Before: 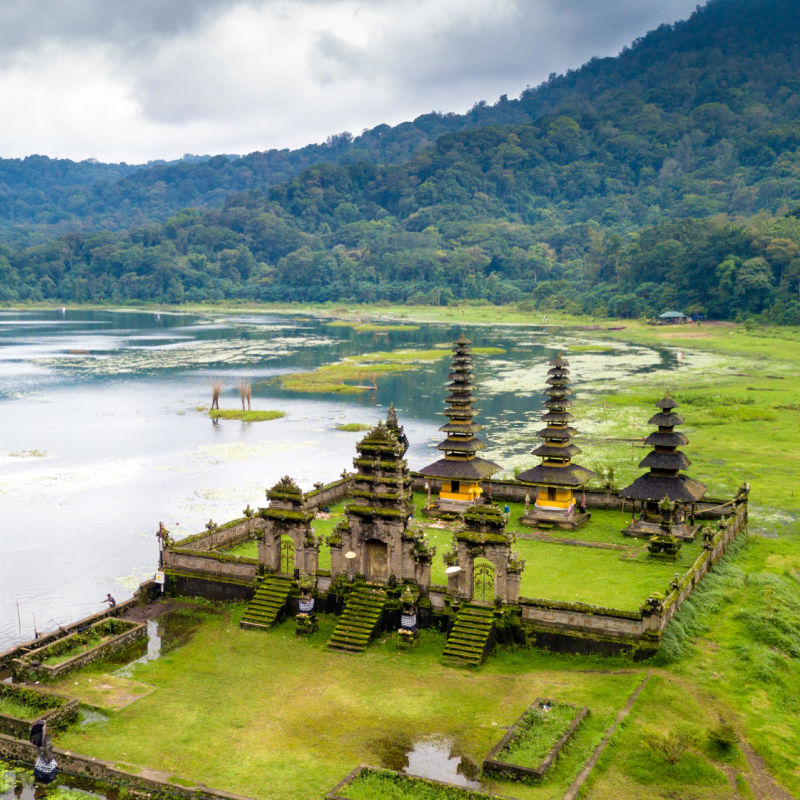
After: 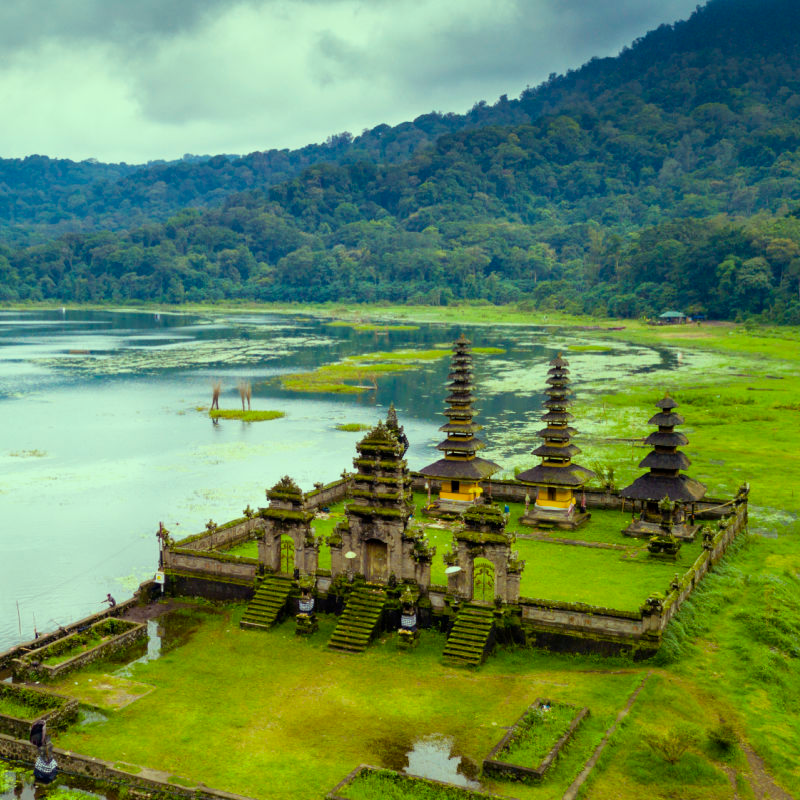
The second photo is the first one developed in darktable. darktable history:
exposure: exposure -0.453 EV, compensate exposure bias true, compensate highlight preservation false
color balance rgb: highlights gain › luminance 15.148%, highlights gain › chroma 6.969%, highlights gain › hue 128.86°, perceptual saturation grading › global saturation 19.712%, global vibrance 9.958%
